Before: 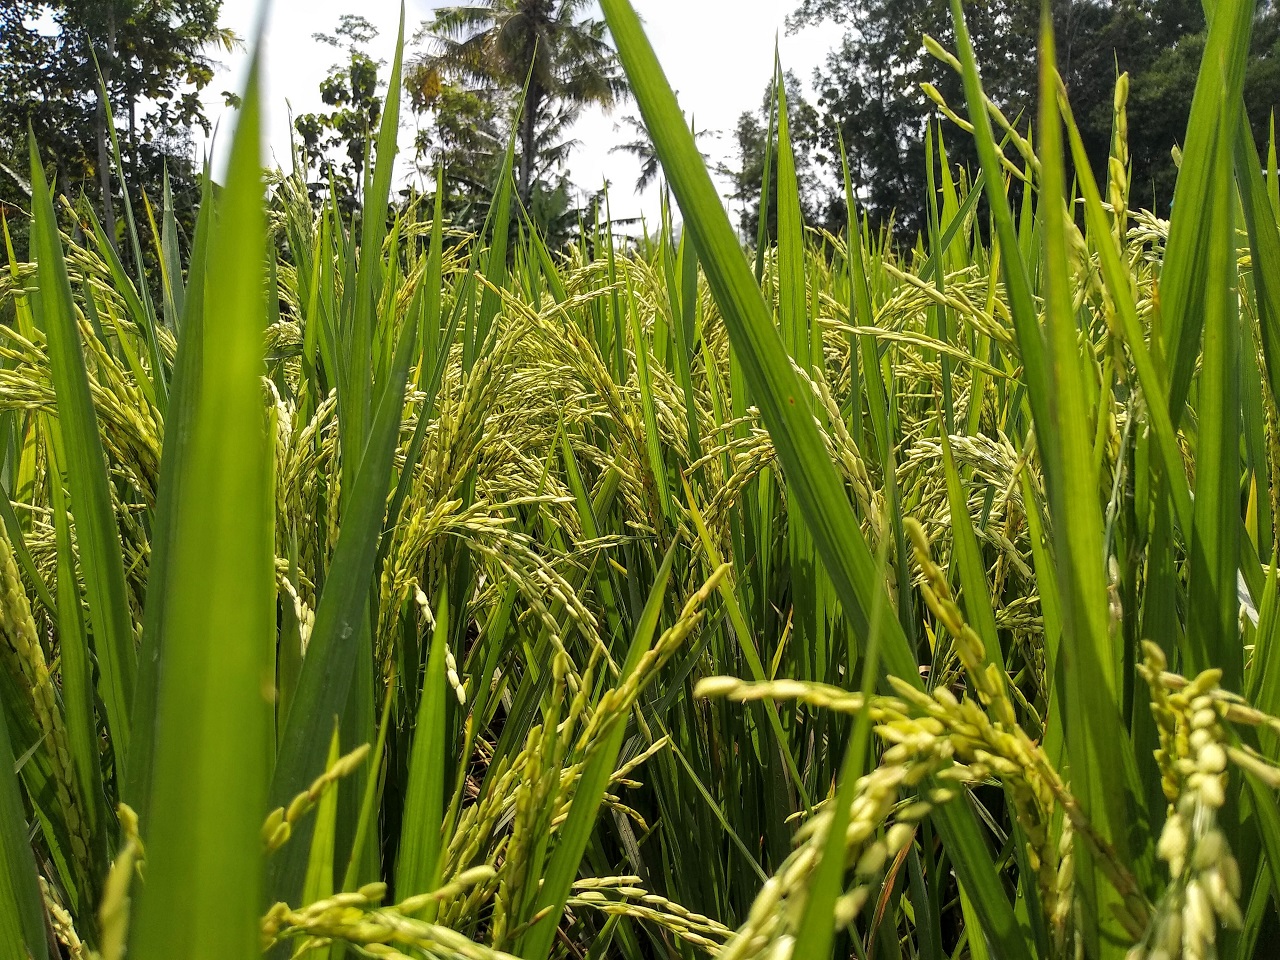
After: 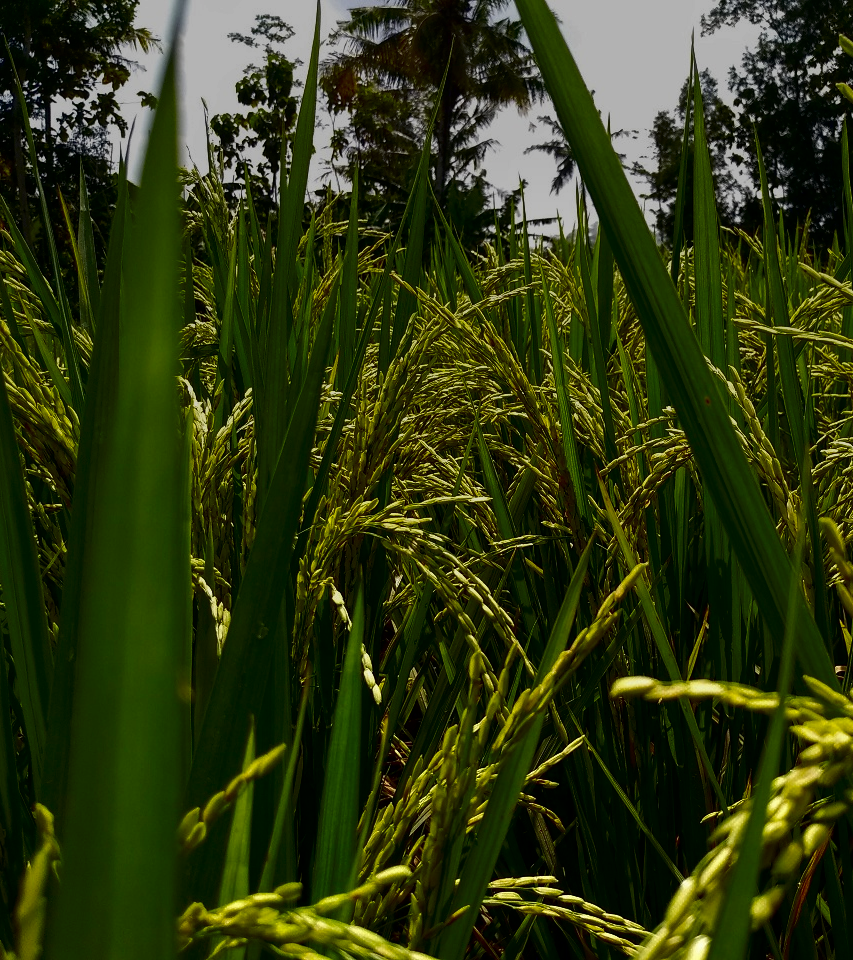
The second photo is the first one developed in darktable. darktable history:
graduated density: on, module defaults
crop and rotate: left 6.617%, right 26.717%
contrast brightness saturation: contrast 0.09, brightness -0.59, saturation 0.17
